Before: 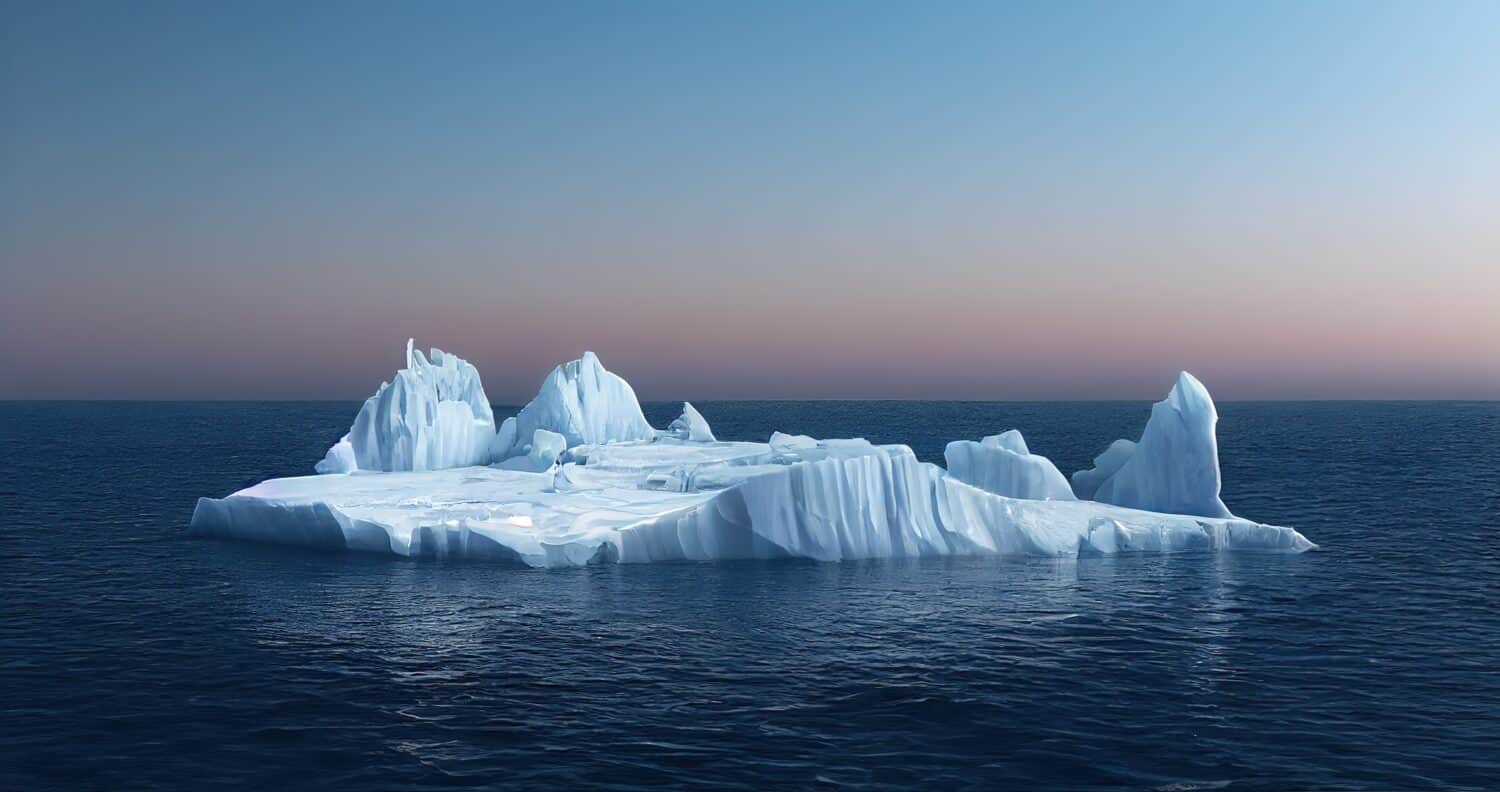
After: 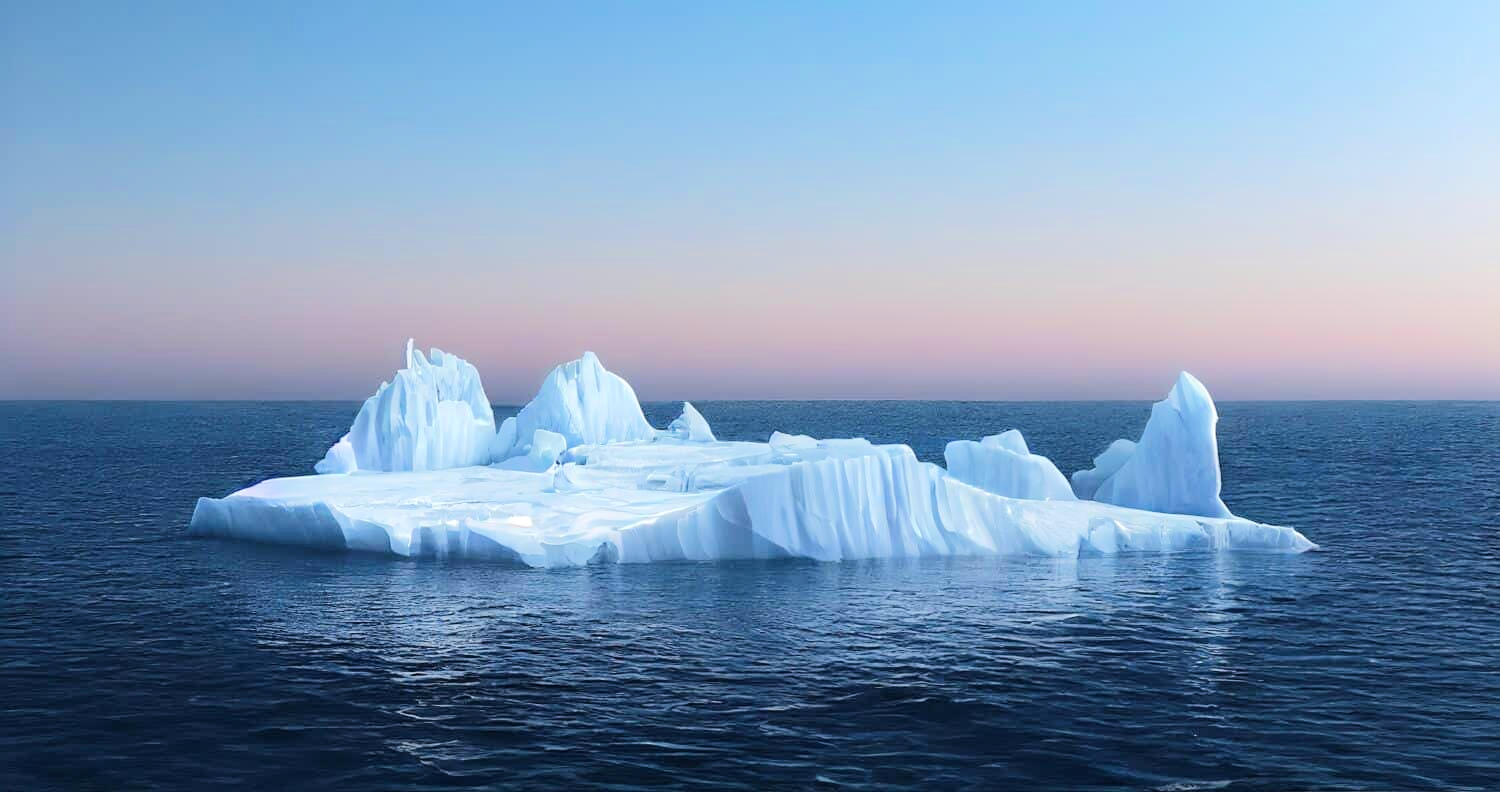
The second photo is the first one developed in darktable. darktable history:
tone equalizer: -7 EV 0.16 EV, -6 EV 0.618 EV, -5 EV 1.13 EV, -4 EV 1.3 EV, -3 EV 1.17 EV, -2 EV 0.6 EV, -1 EV 0.15 EV, edges refinement/feathering 500, mask exposure compensation -1.57 EV, preserve details no
